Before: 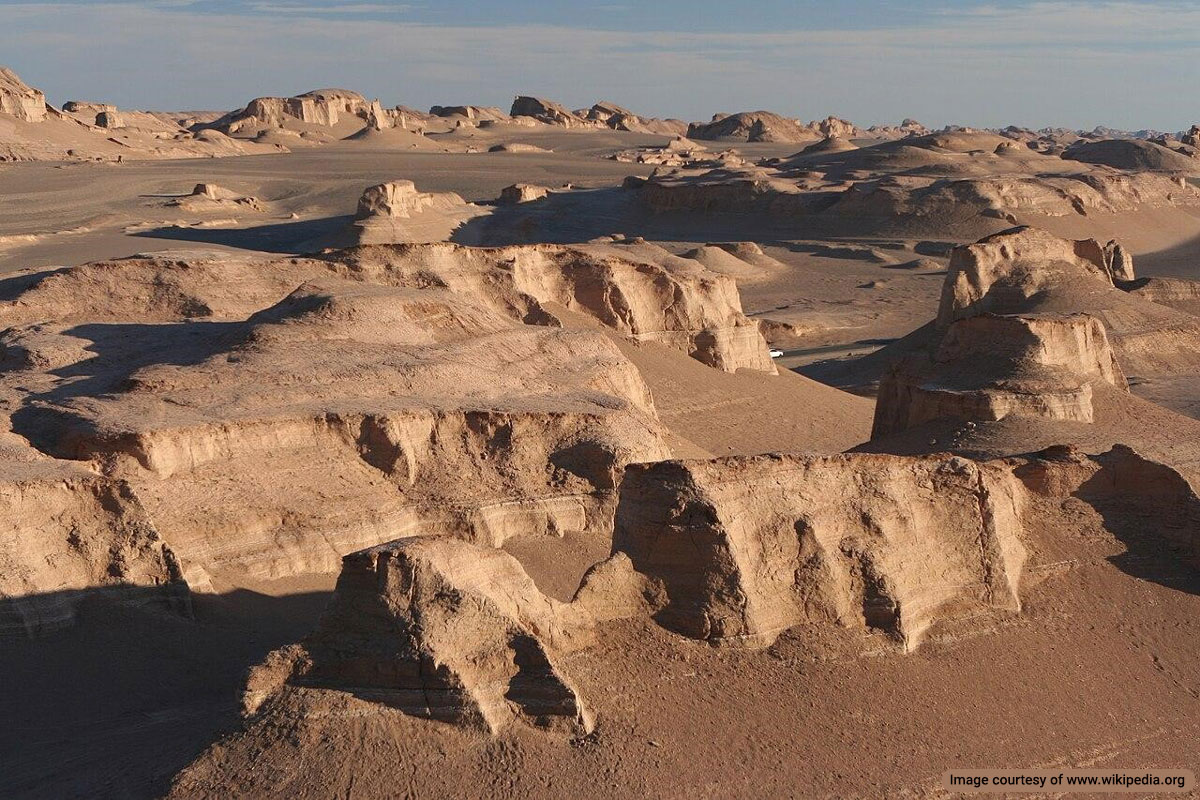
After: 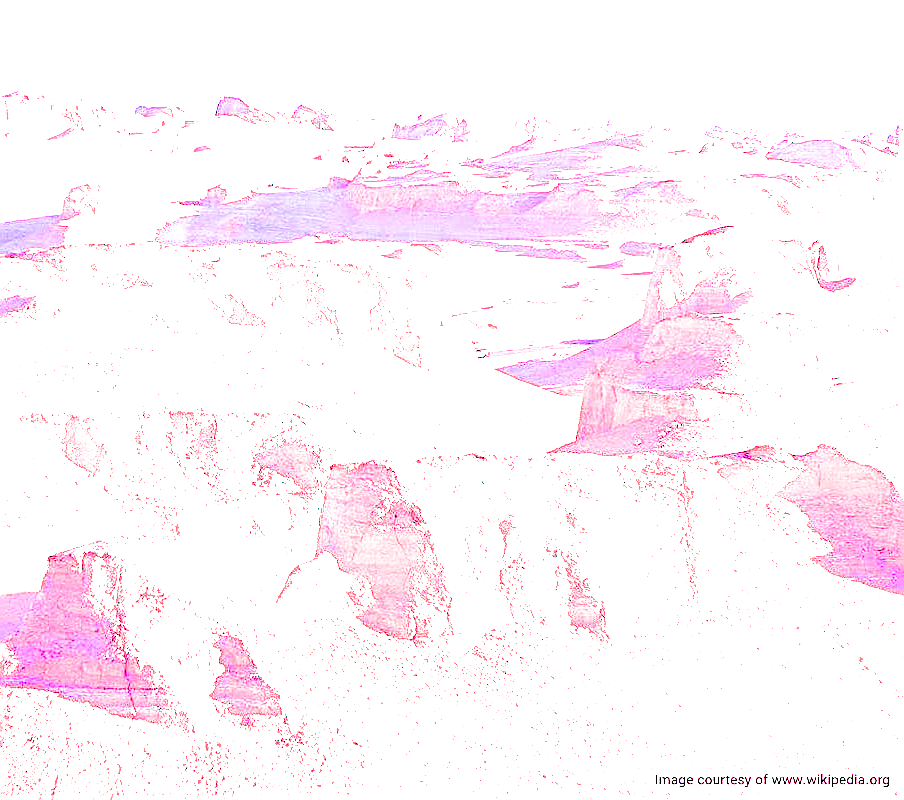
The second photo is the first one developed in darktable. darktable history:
filmic rgb: black relative exposure -5 EV, hardness 2.88, contrast 1.4, highlights saturation mix -30%
local contrast: mode bilateral grid, contrast 15, coarseness 36, detail 105%, midtone range 0.2
white balance: red 8, blue 8
sharpen: on, module defaults
crop and rotate: left 24.6%
exposure: black level correction 0, exposure 1.379 EV, compensate exposure bias true, compensate highlight preservation false
color correction: highlights a* -0.182, highlights b* -0.124
